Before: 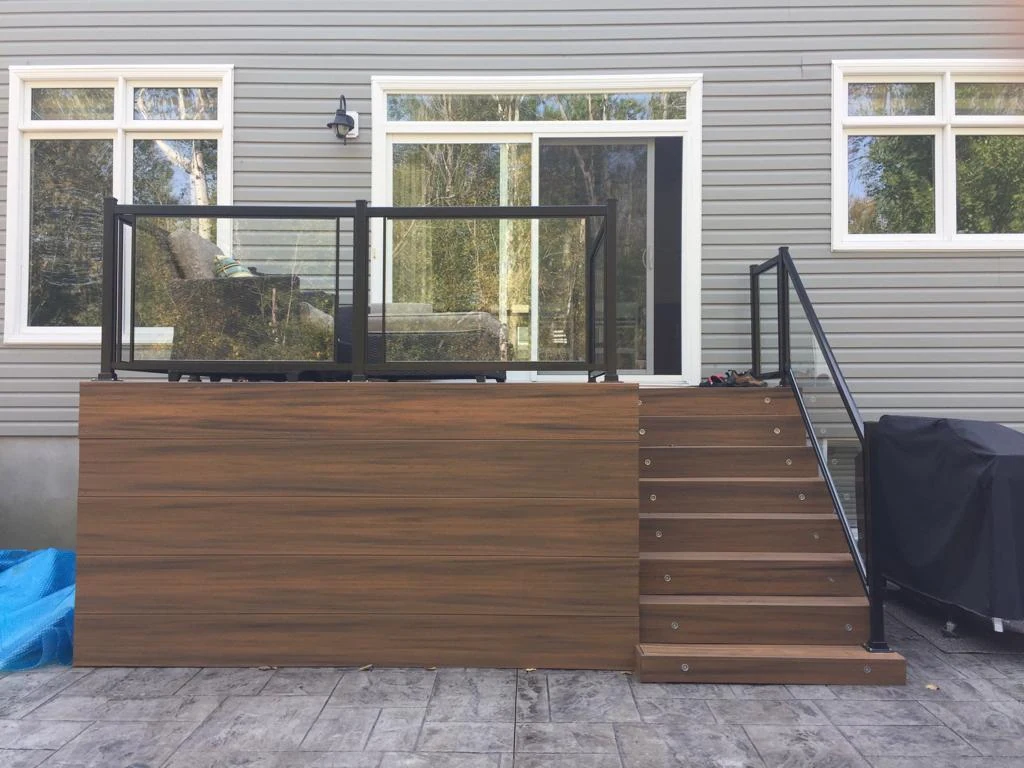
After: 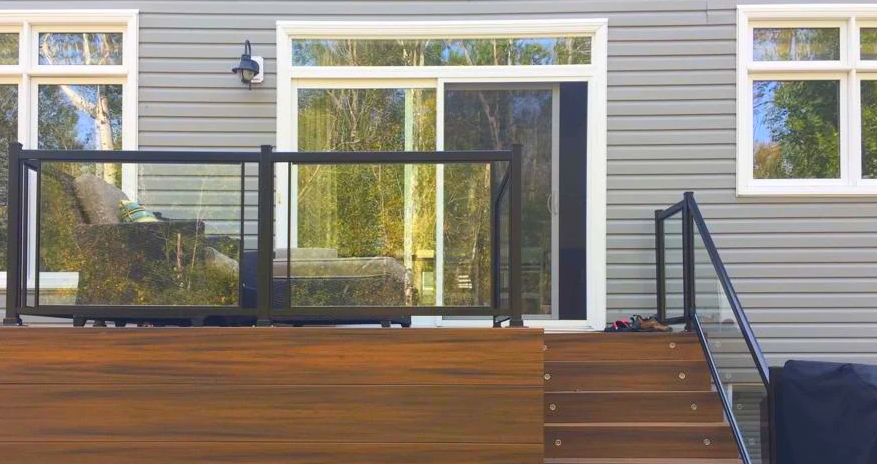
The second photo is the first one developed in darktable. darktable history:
crop and rotate: left 9.345%, top 7.22%, right 4.982%, bottom 32.331%
color contrast: green-magenta contrast 1.55, blue-yellow contrast 1.83
